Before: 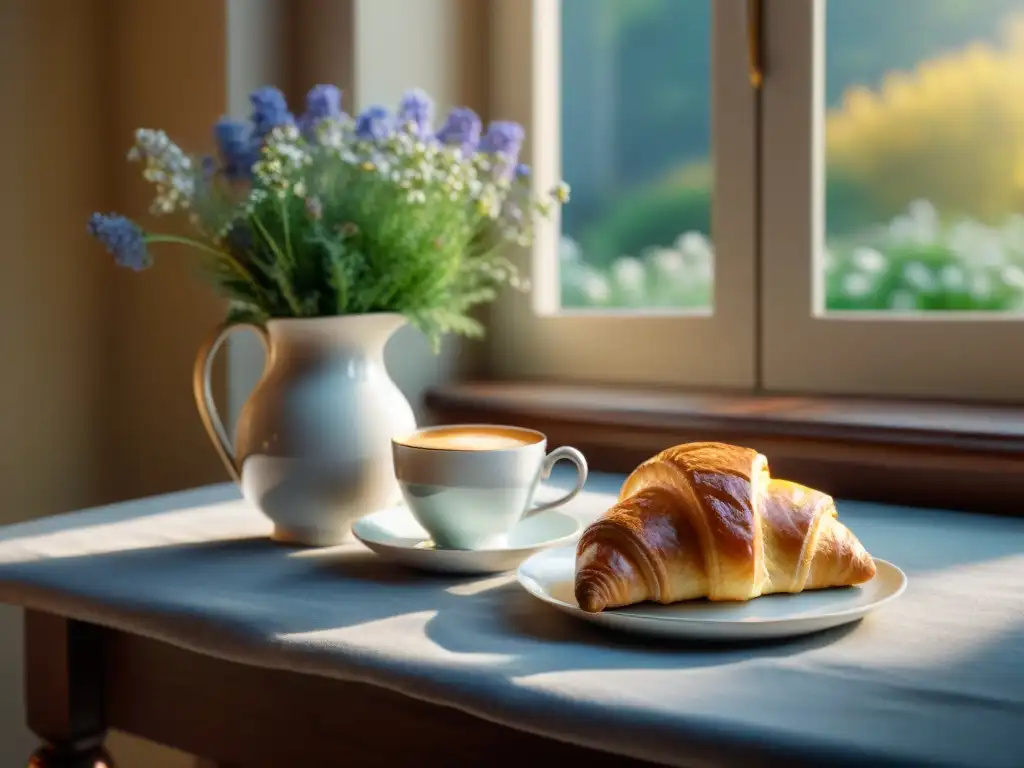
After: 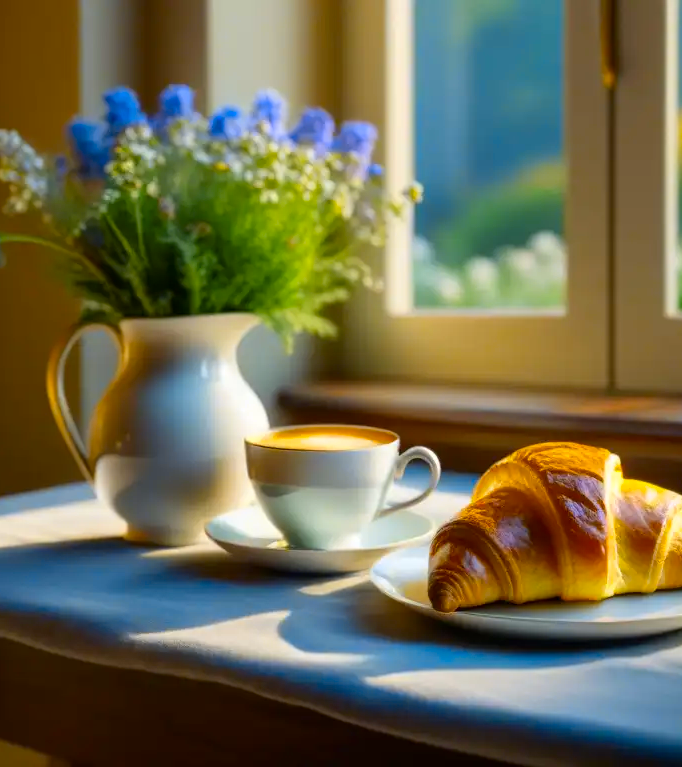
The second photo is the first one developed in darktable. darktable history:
crop and rotate: left 14.385%, right 18.948%
color contrast: green-magenta contrast 1.12, blue-yellow contrast 1.95, unbound 0
